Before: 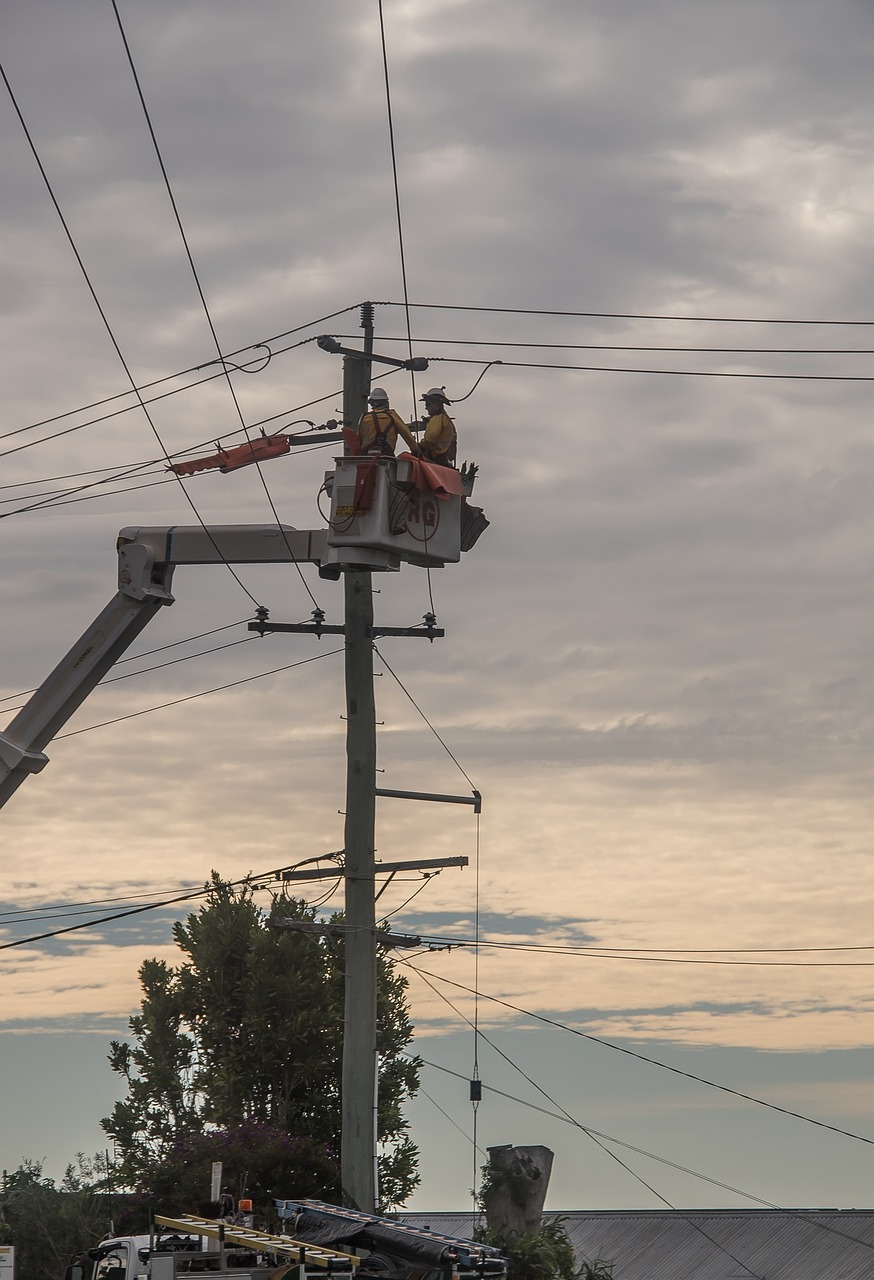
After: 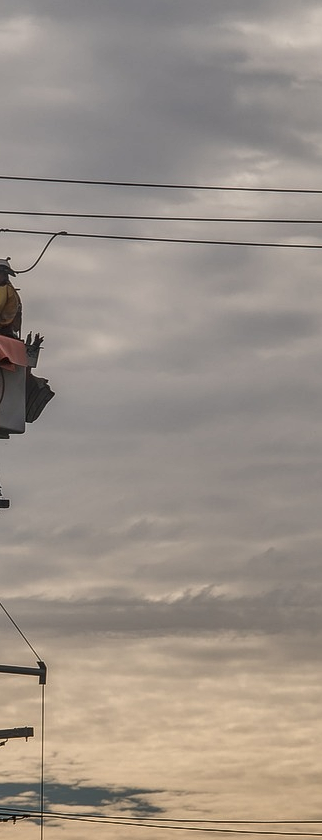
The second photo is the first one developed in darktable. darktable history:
crop and rotate: left 49.936%, top 10.094%, right 13.136%, bottom 24.256%
local contrast: on, module defaults
shadows and highlights: radius 100.41, shadows 50.55, highlights -64.36, highlights color adjustment 49.82%, soften with gaussian
